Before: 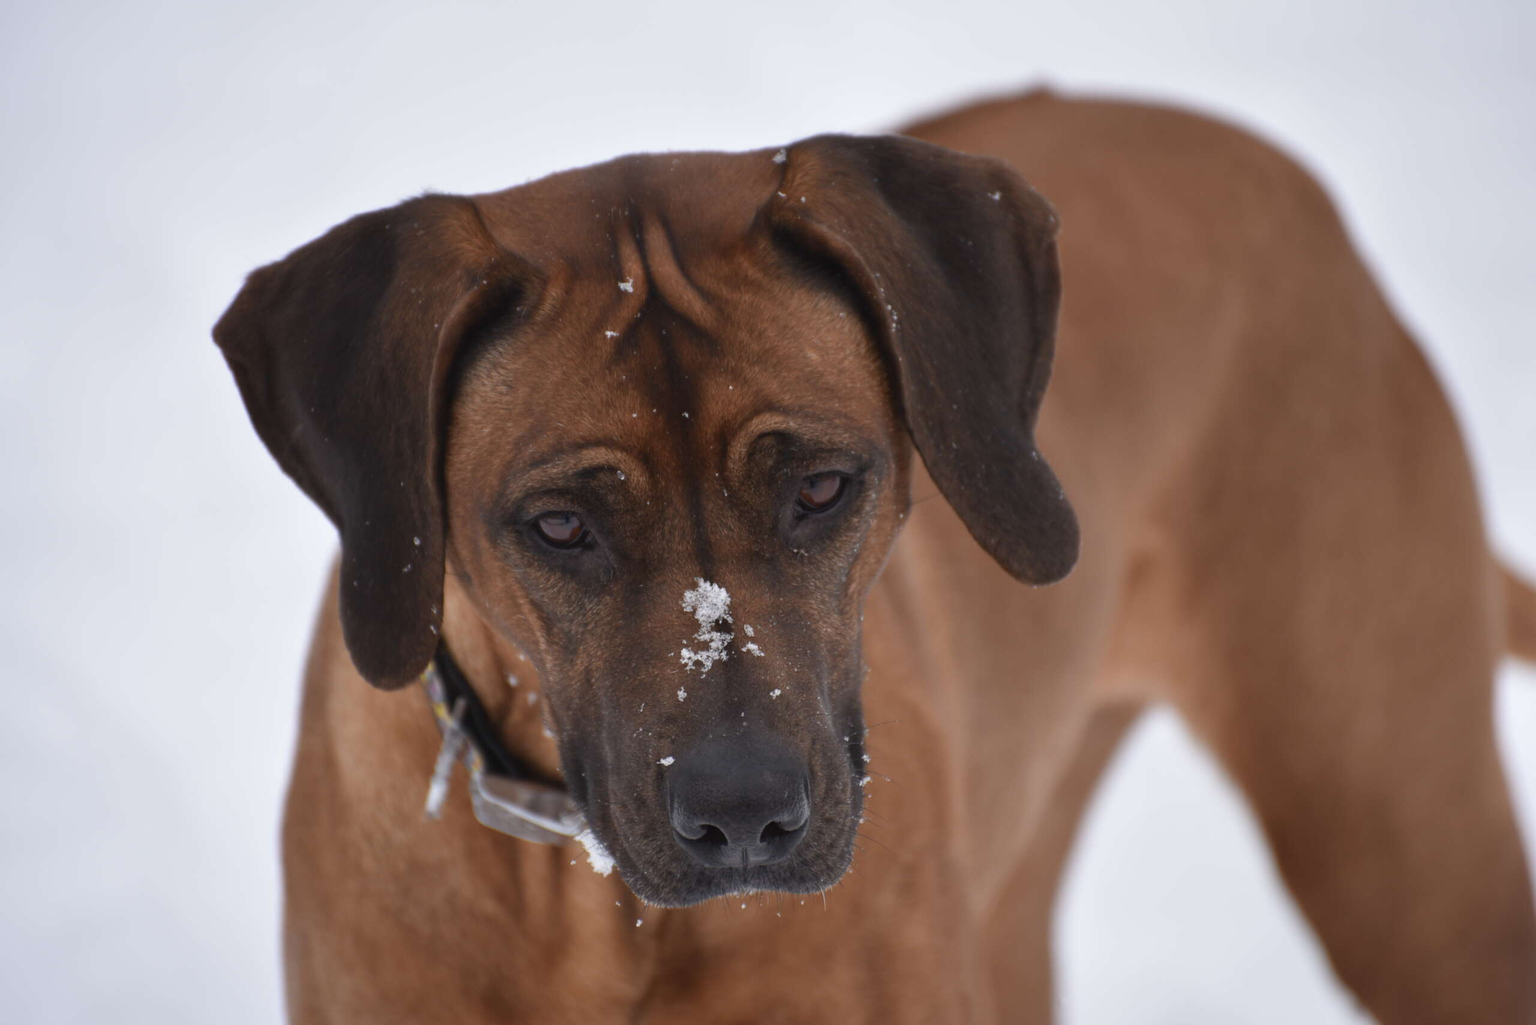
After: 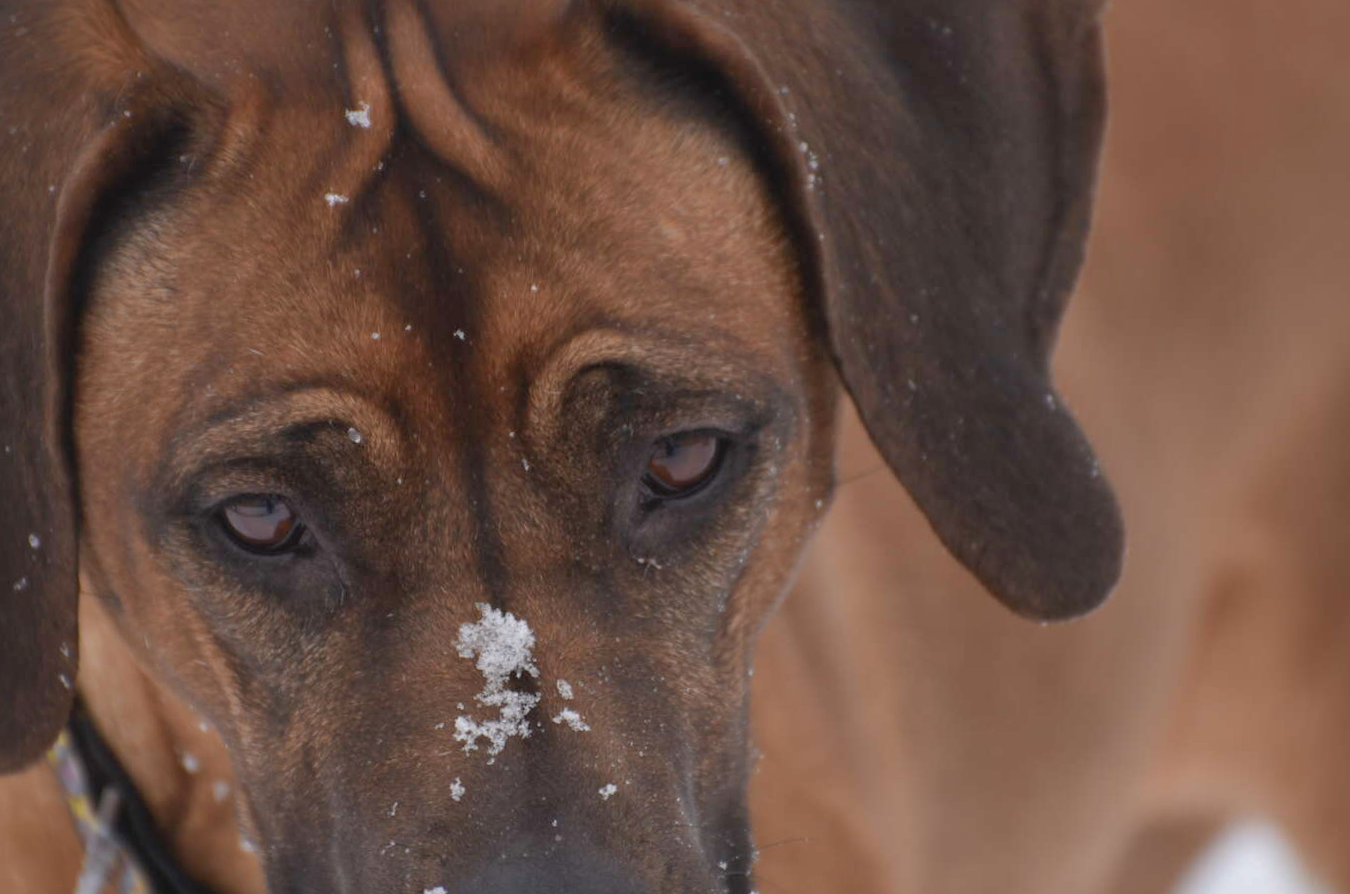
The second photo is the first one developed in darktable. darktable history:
crop and rotate: left 22.13%, top 22.054%, right 22.026%, bottom 22.102%
shadows and highlights: on, module defaults
rotate and perspective: rotation 0.062°, lens shift (vertical) 0.115, lens shift (horizontal) -0.133, crop left 0.047, crop right 0.94, crop top 0.061, crop bottom 0.94
